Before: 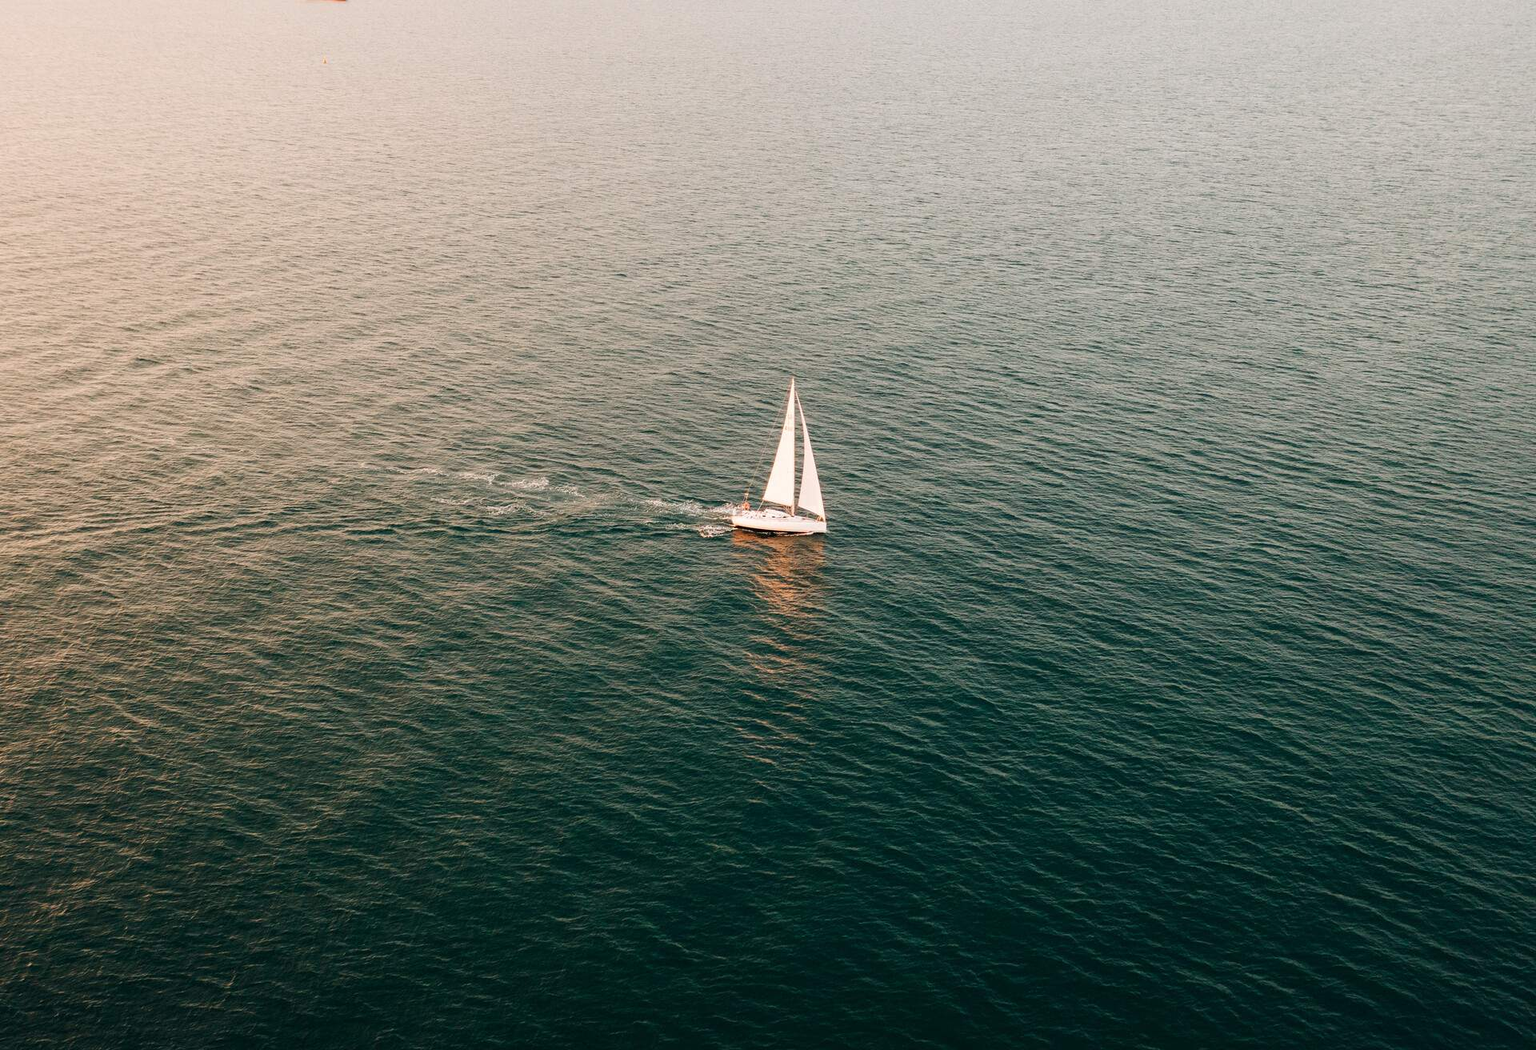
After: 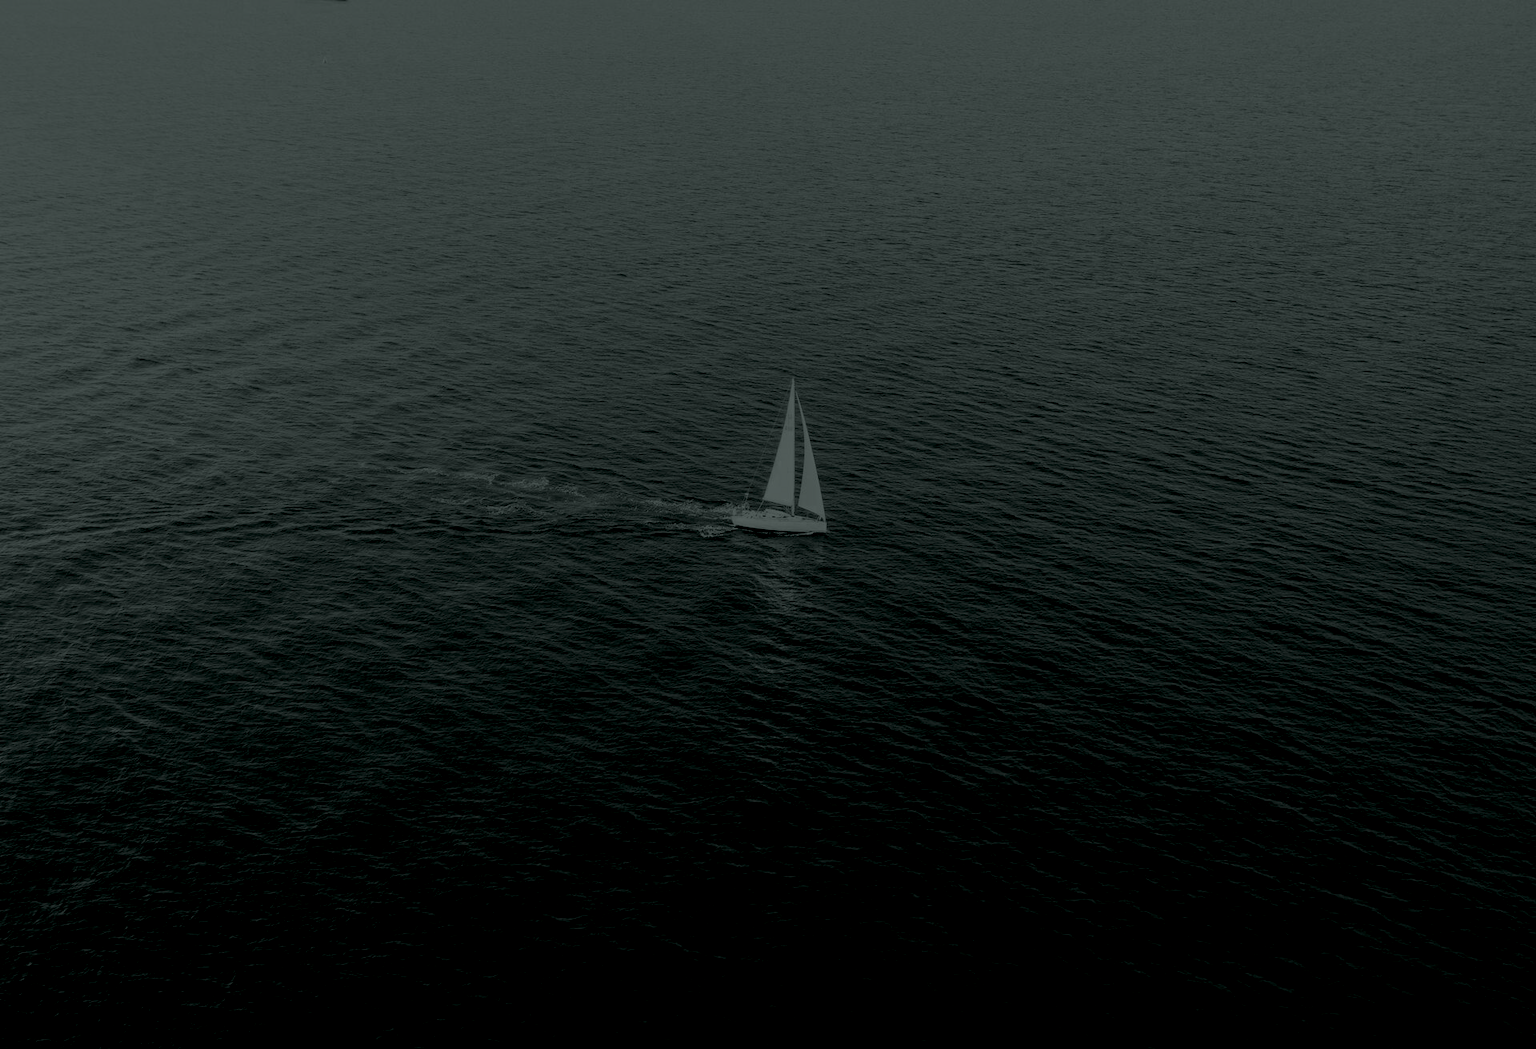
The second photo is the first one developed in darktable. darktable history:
color zones: curves: ch0 [(0.004, 0.305) (0.261, 0.623) (0.389, 0.399) (0.708, 0.571) (0.947, 0.34)]; ch1 [(0.025, 0.645) (0.229, 0.584) (0.326, 0.551) (0.484, 0.262) (0.757, 0.643)]
color correction: highlights a* -10.04, highlights b* -10.37
colorize: hue 90°, saturation 19%, lightness 1.59%, version 1
